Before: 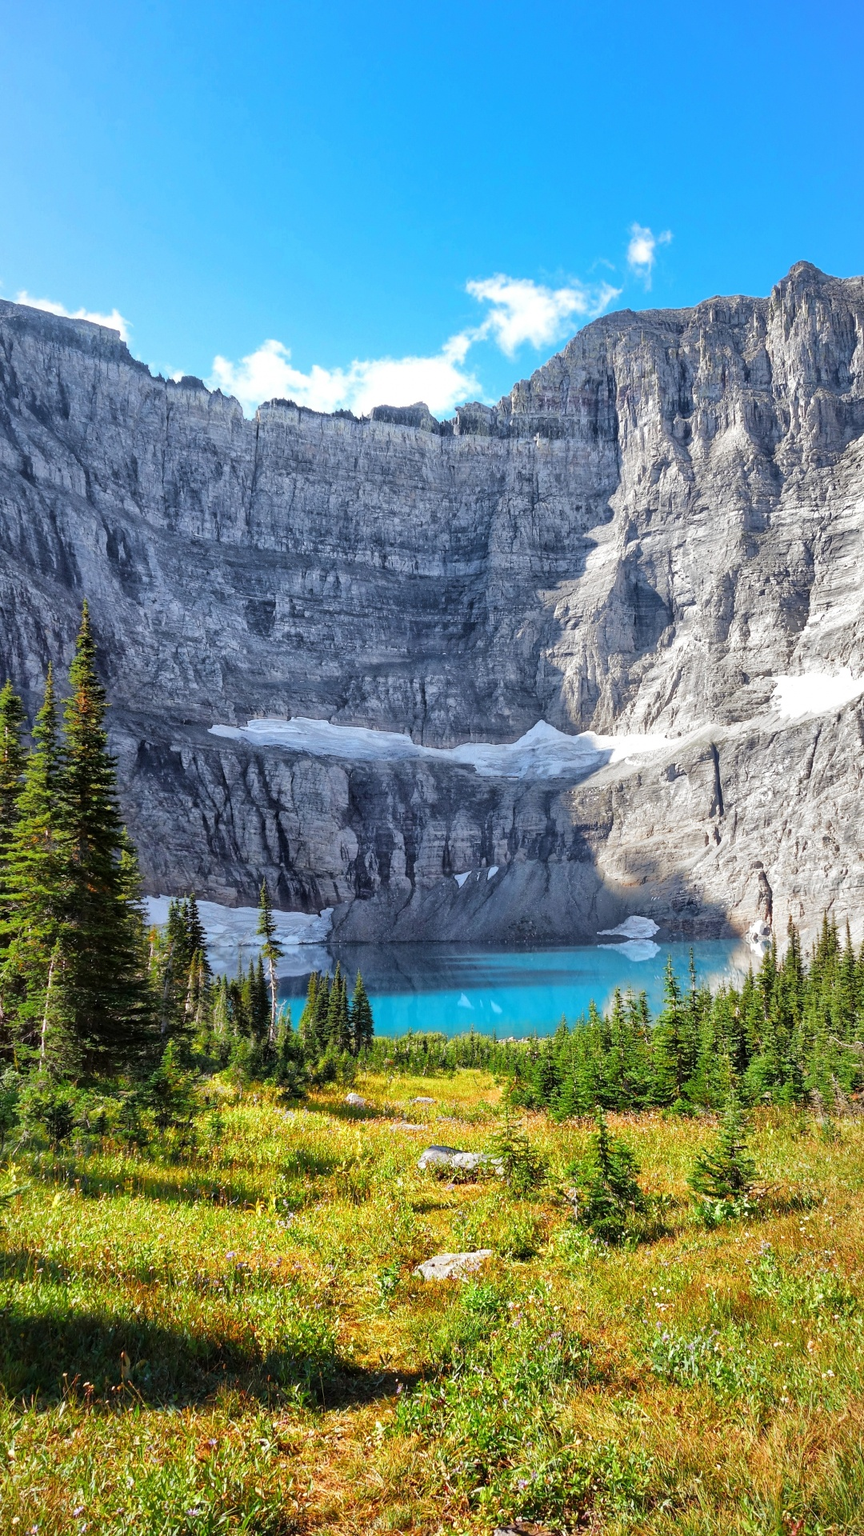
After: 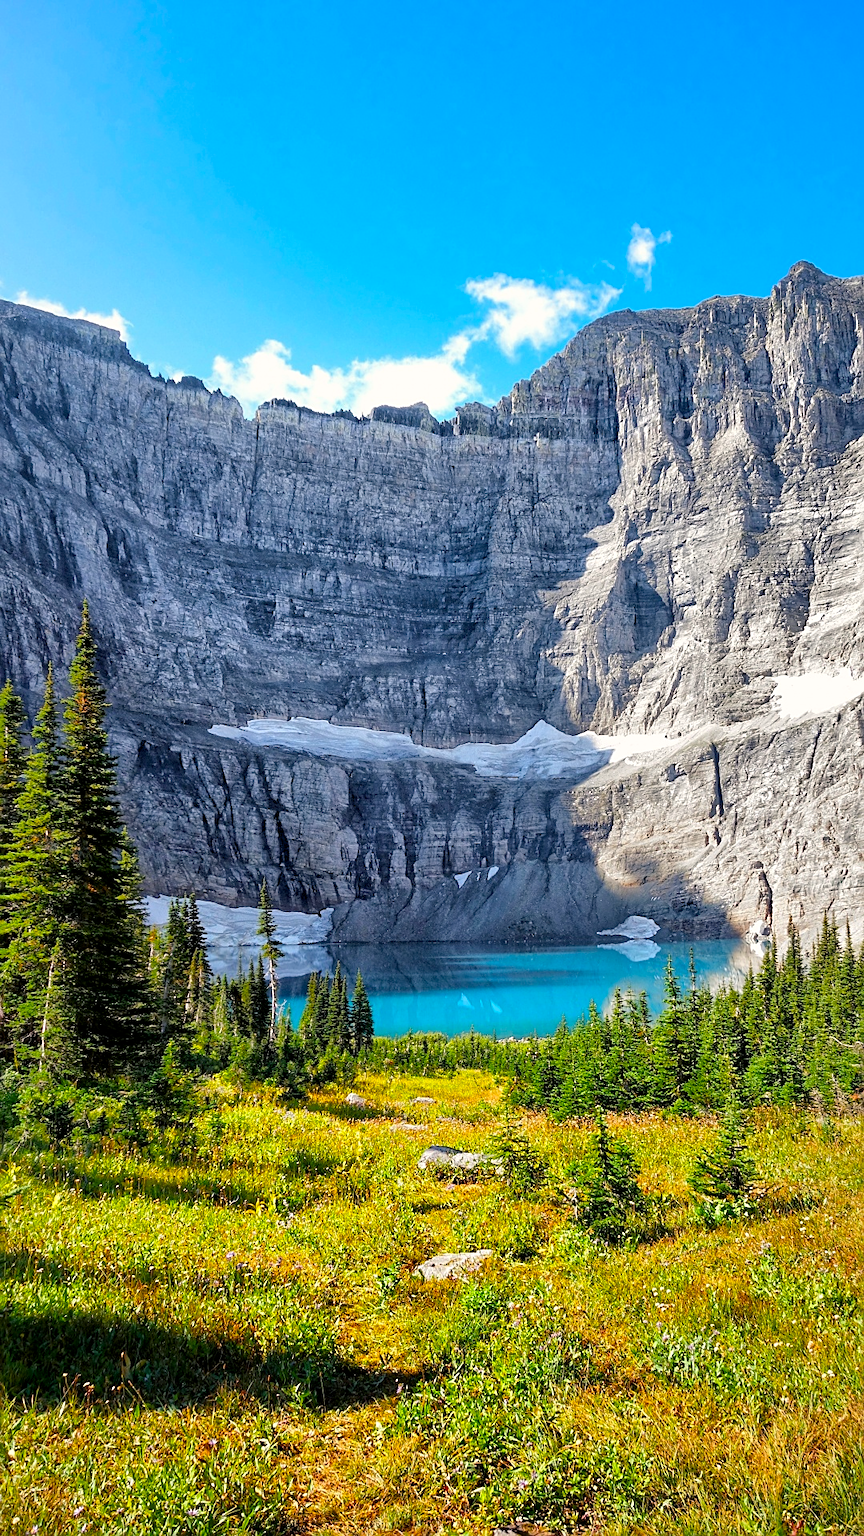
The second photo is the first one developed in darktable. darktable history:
sharpen: on, module defaults
color balance rgb: shadows lift › chroma 2%, shadows lift › hue 217.2°, power › hue 60°, highlights gain › chroma 1%, highlights gain › hue 69.6°, global offset › luminance -0.5%, perceptual saturation grading › global saturation 15%, global vibrance 15%
